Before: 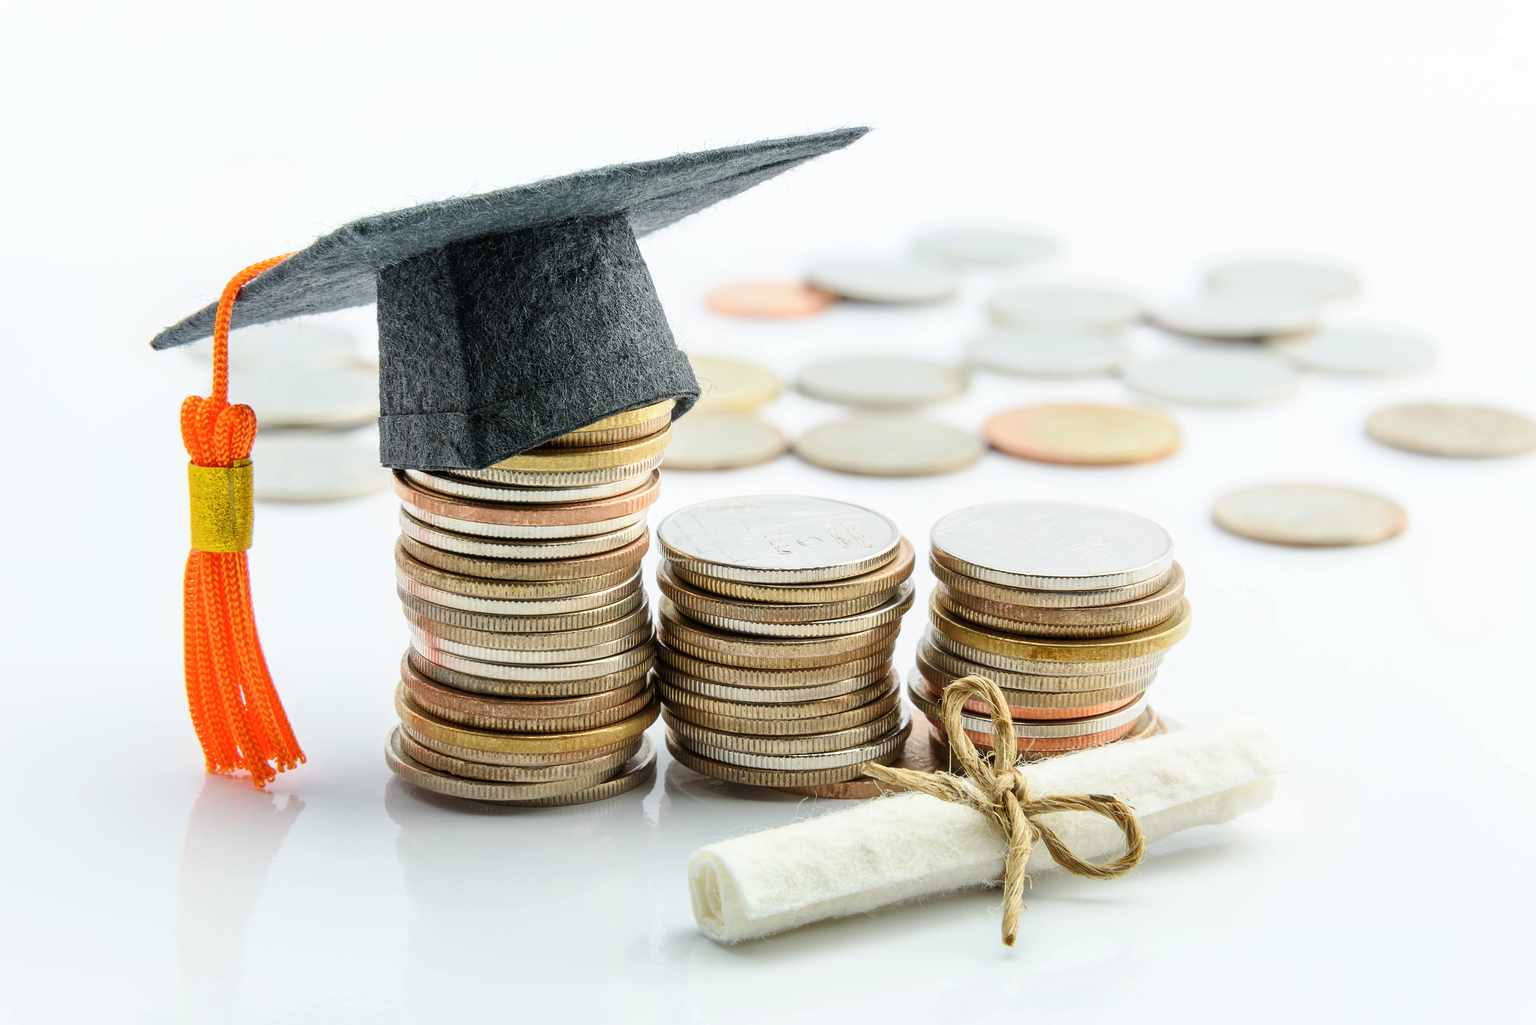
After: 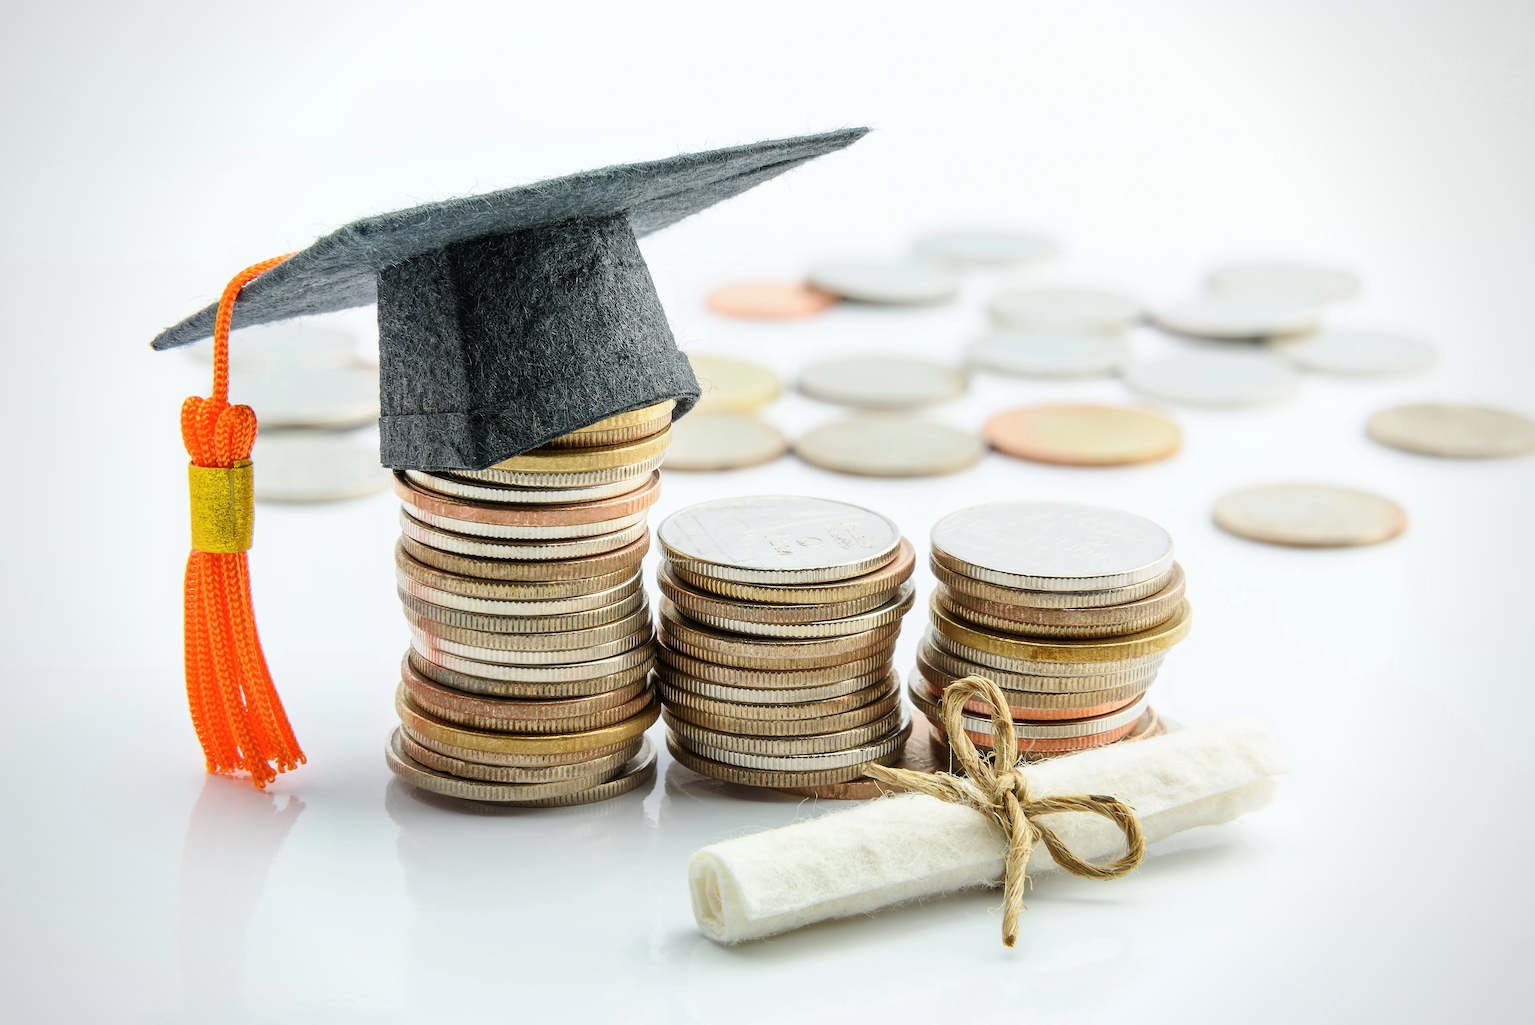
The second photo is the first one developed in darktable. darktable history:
vignetting: brightness -0.368, saturation 0.004
sharpen: radius 0.981, amount 0.612
